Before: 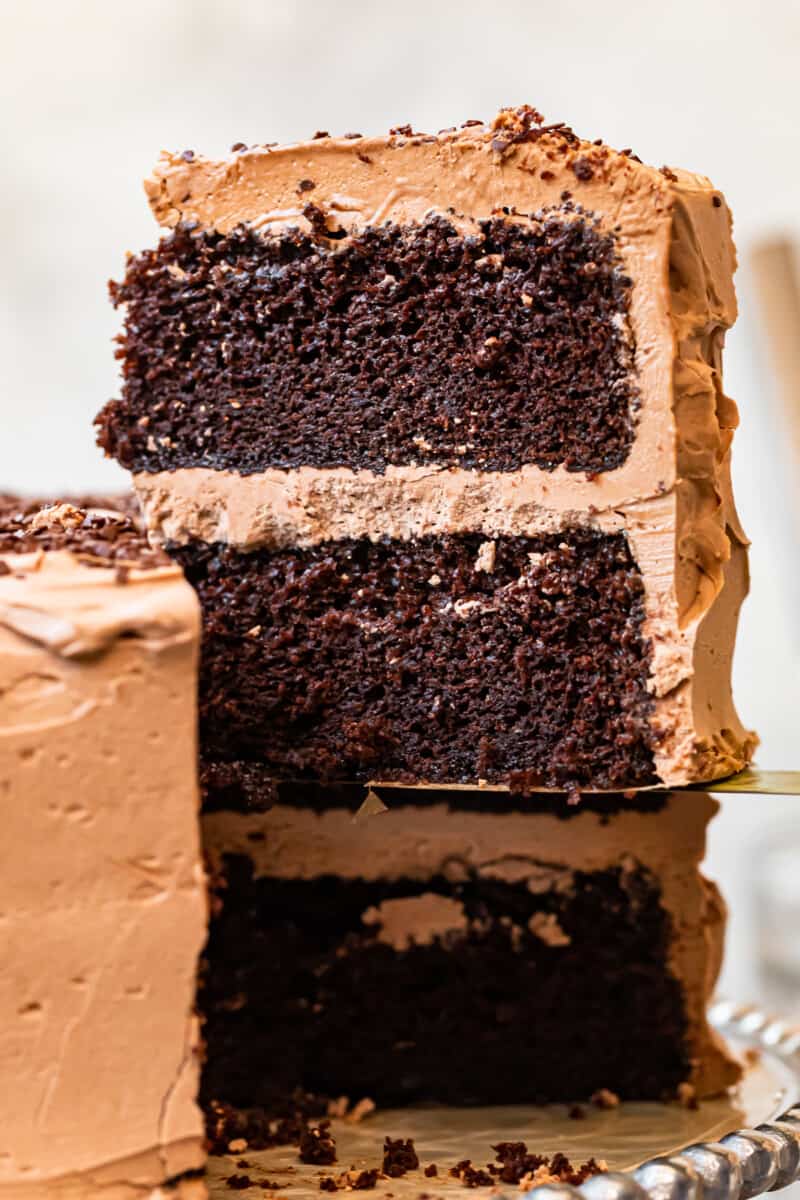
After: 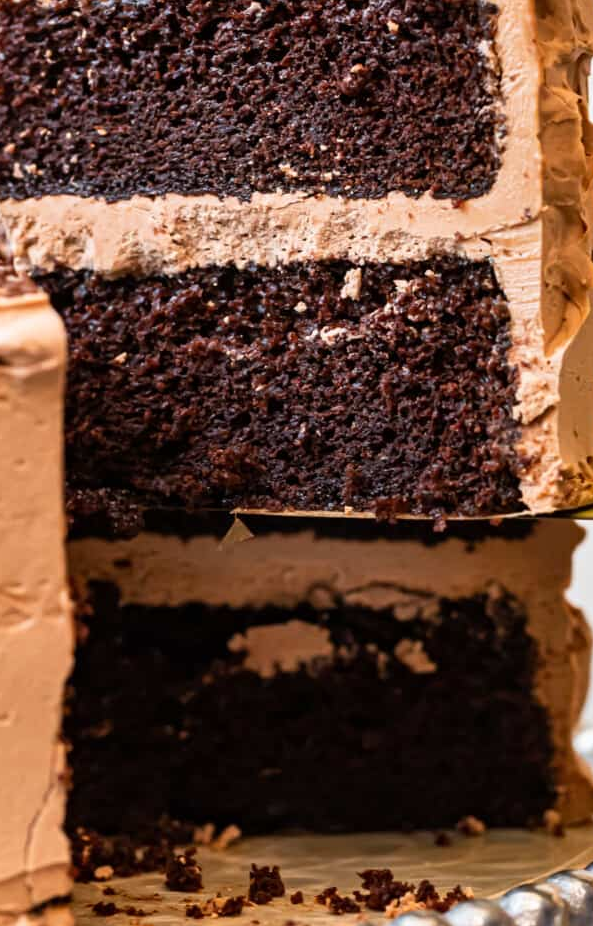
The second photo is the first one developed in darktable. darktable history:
crop: left 16.87%, top 22.782%, right 8.978%
